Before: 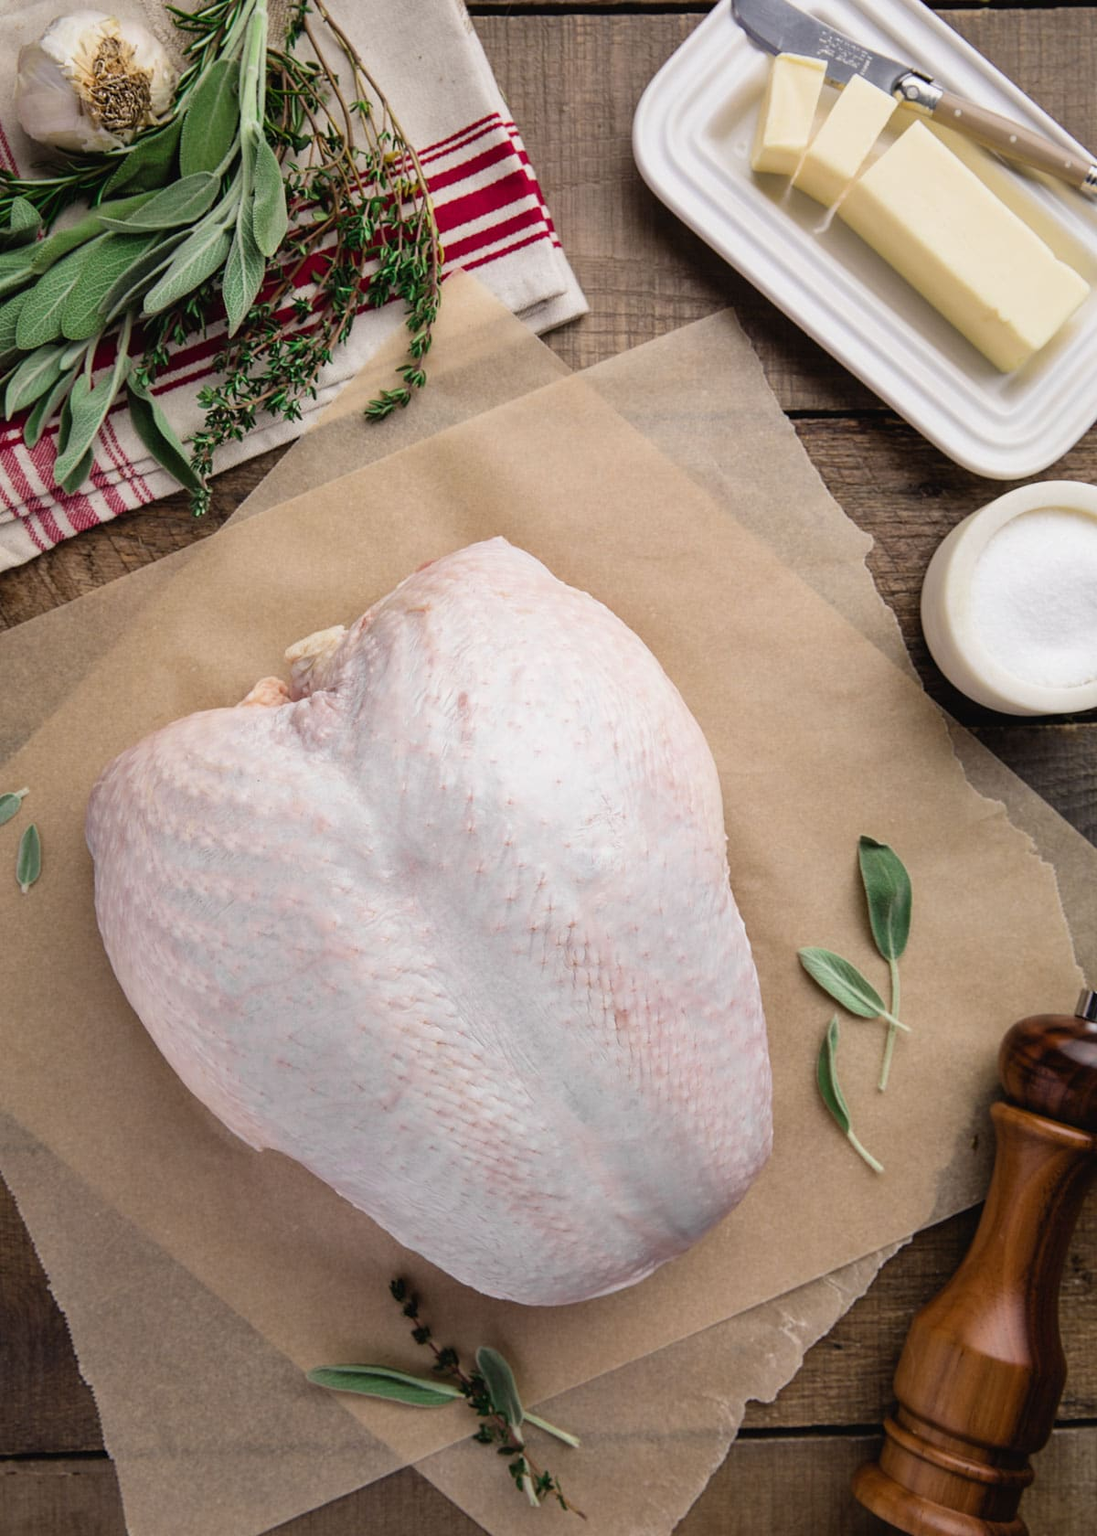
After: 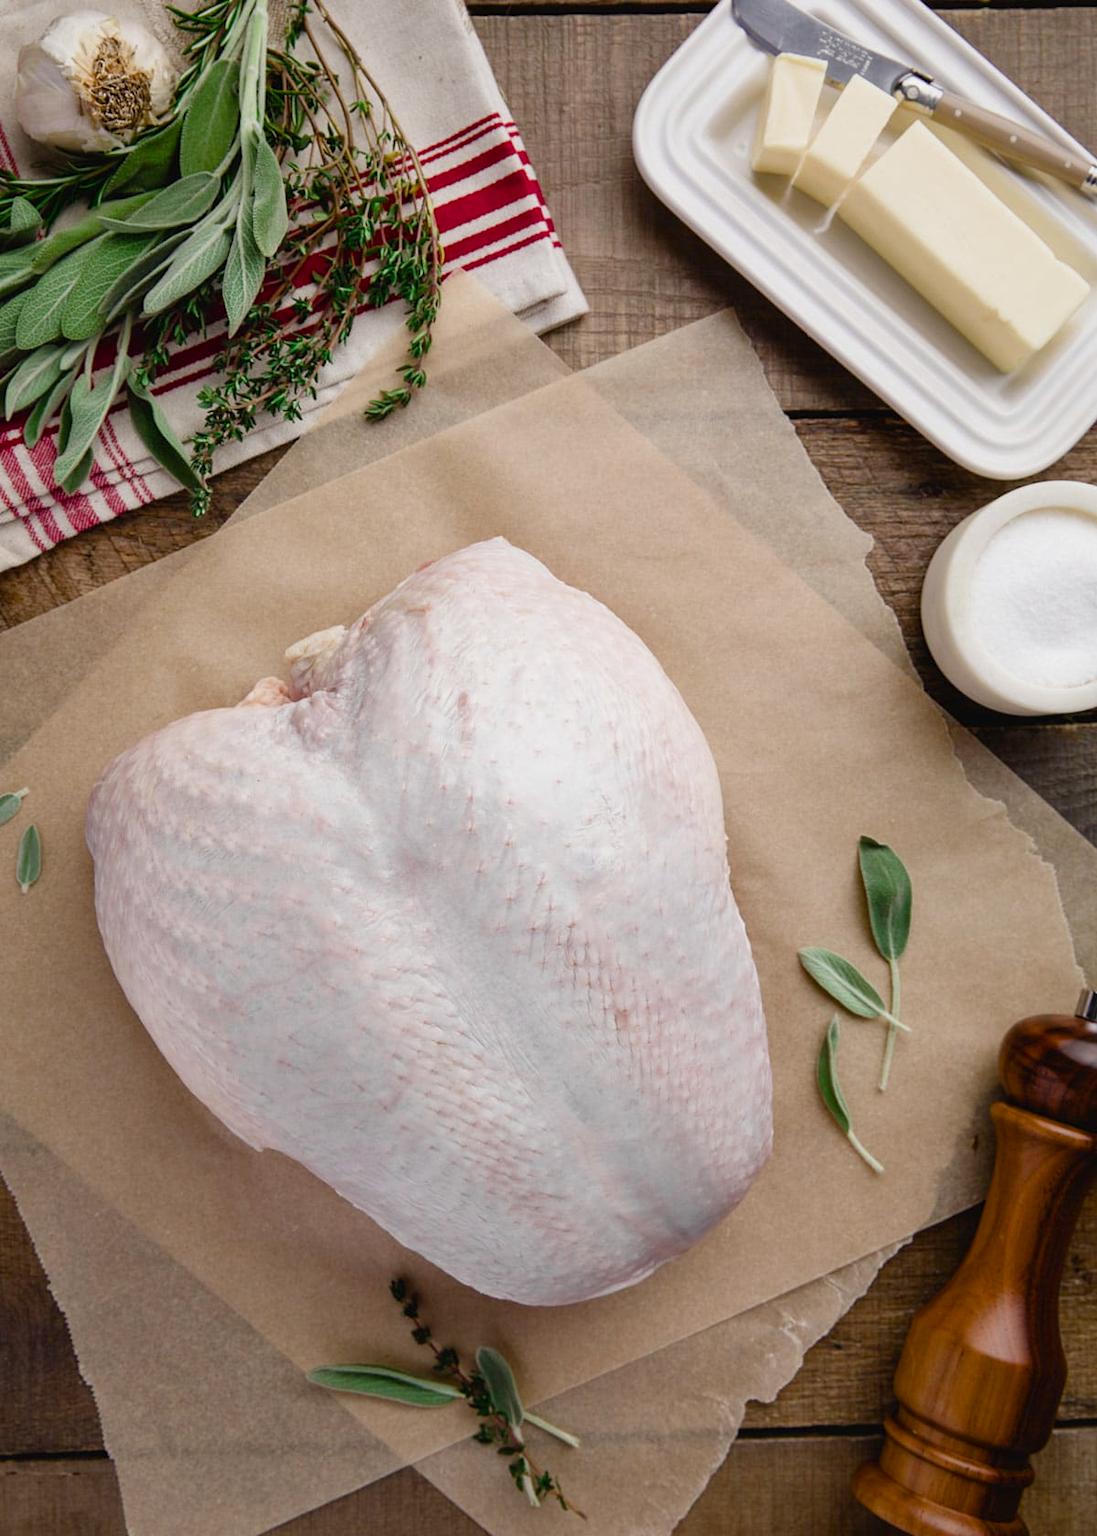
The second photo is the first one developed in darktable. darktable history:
exposure: exposure -0.05 EV
color balance rgb: perceptual saturation grading › global saturation 20%, perceptual saturation grading › highlights -50%, perceptual saturation grading › shadows 30%
